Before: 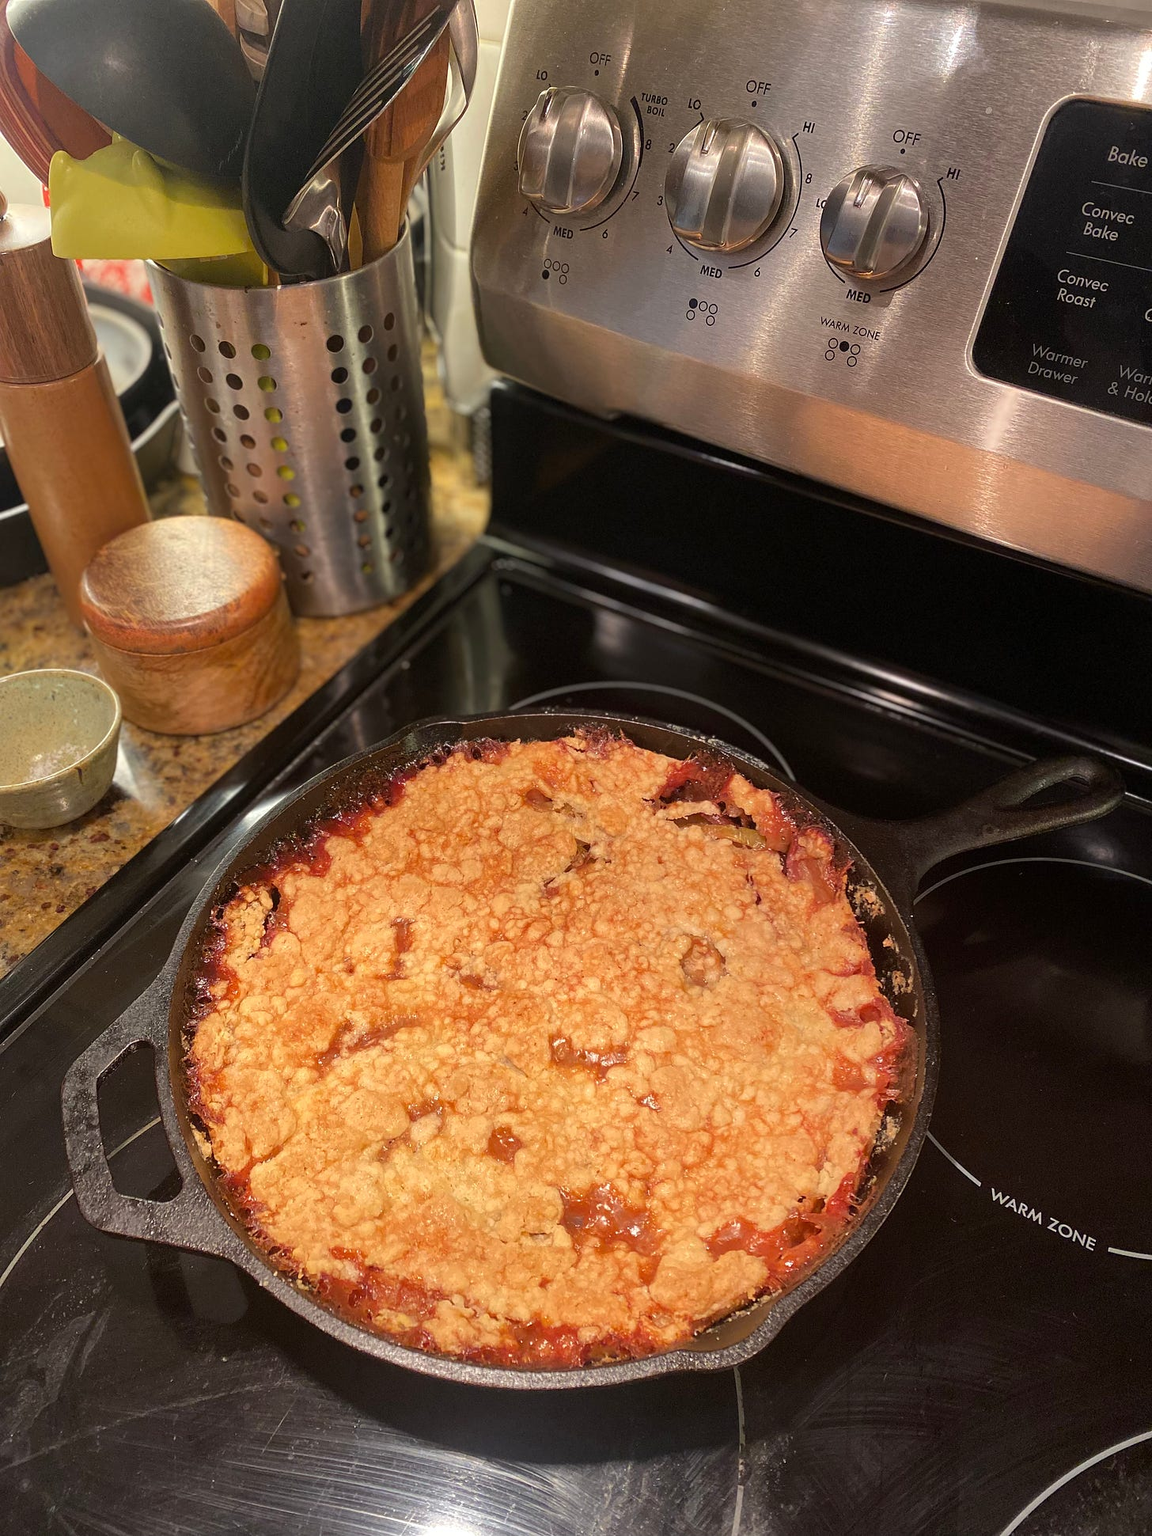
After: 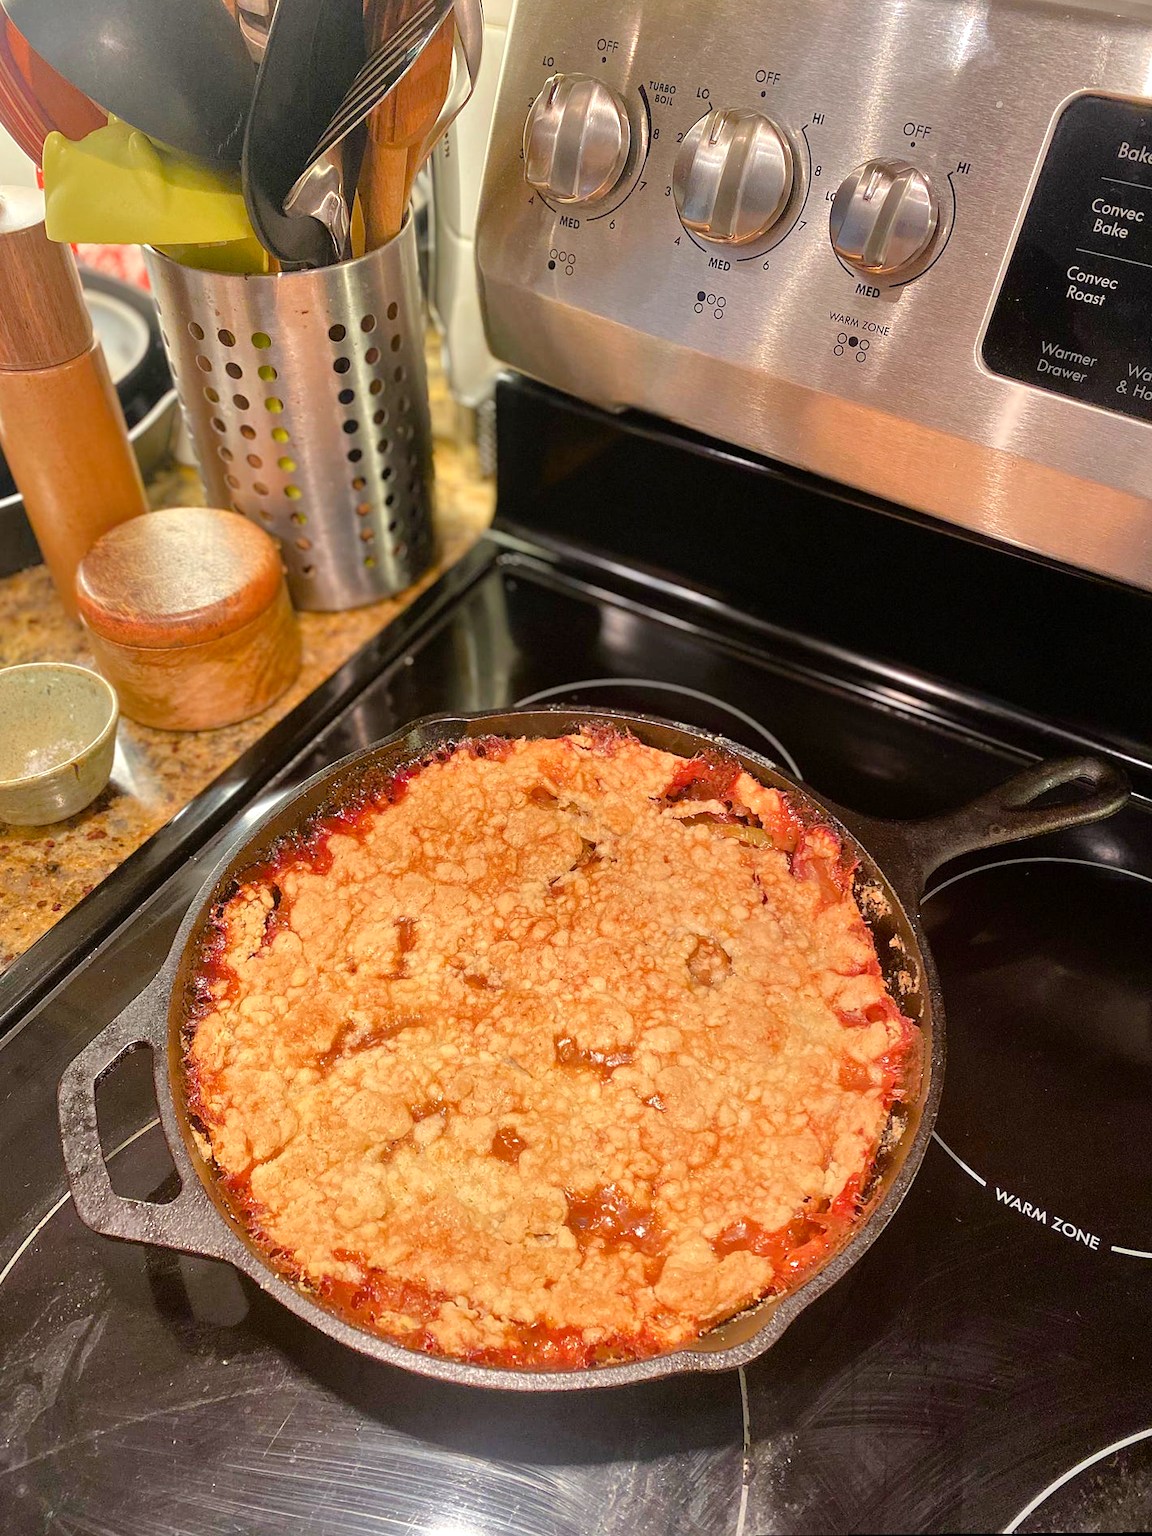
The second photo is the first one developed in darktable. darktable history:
tone equalizer: -7 EV 0.15 EV, -6 EV 0.6 EV, -5 EV 1.15 EV, -4 EV 1.33 EV, -3 EV 1.15 EV, -2 EV 0.6 EV, -1 EV 0.15 EV, mask exposure compensation -0.5 EV
rotate and perspective: rotation 0.174°, lens shift (vertical) 0.013, lens shift (horizontal) 0.019, shear 0.001, automatic cropping original format, crop left 0.007, crop right 0.991, crop top 0.016, crop bottom 0.997
color balance rgb: perceptual saturation grading › global saturation 20%, perceptual saturation grading › highlights -25%, perceptual saturation grading › shadows 25%
